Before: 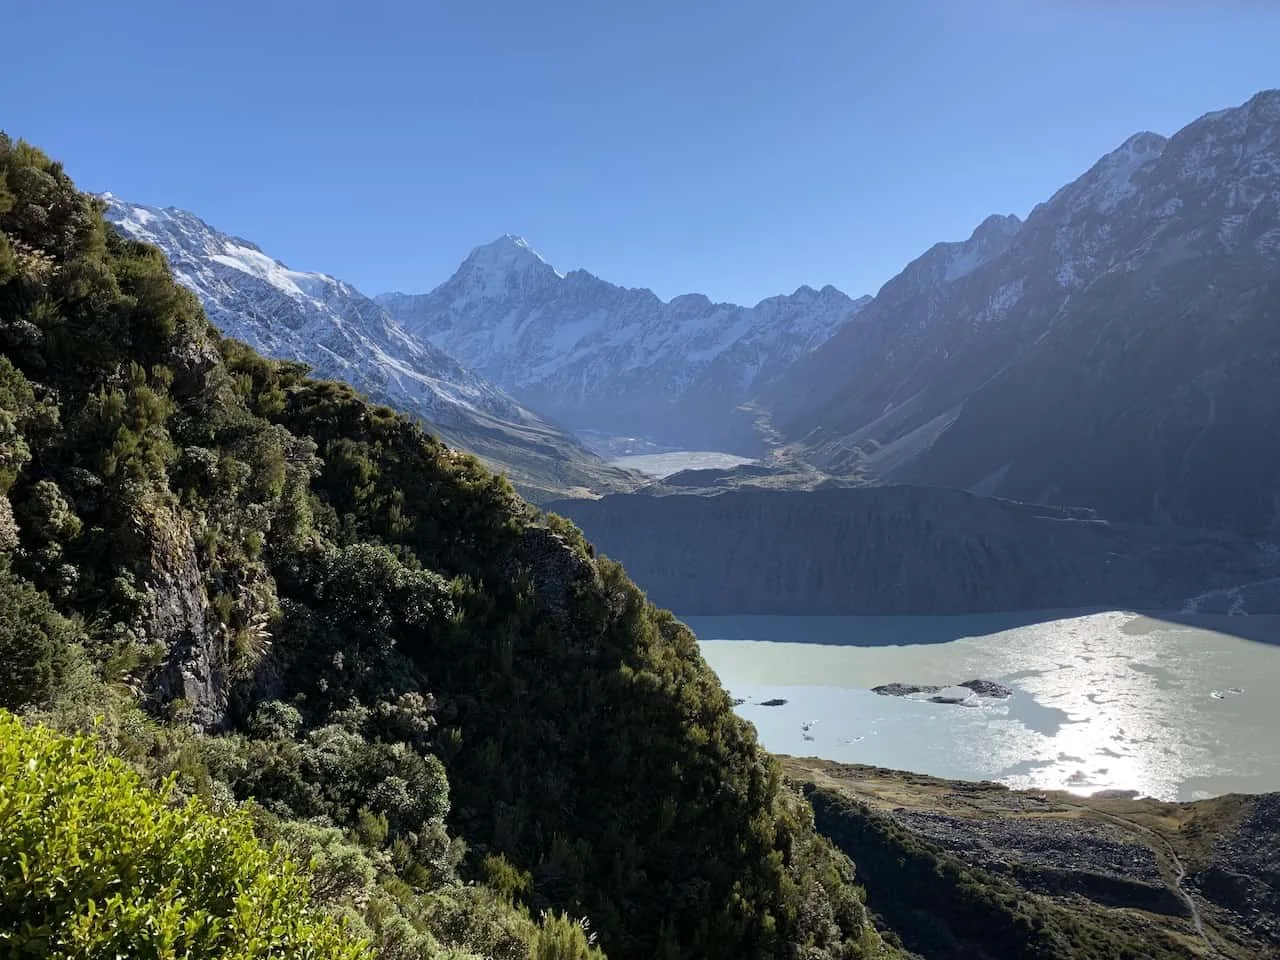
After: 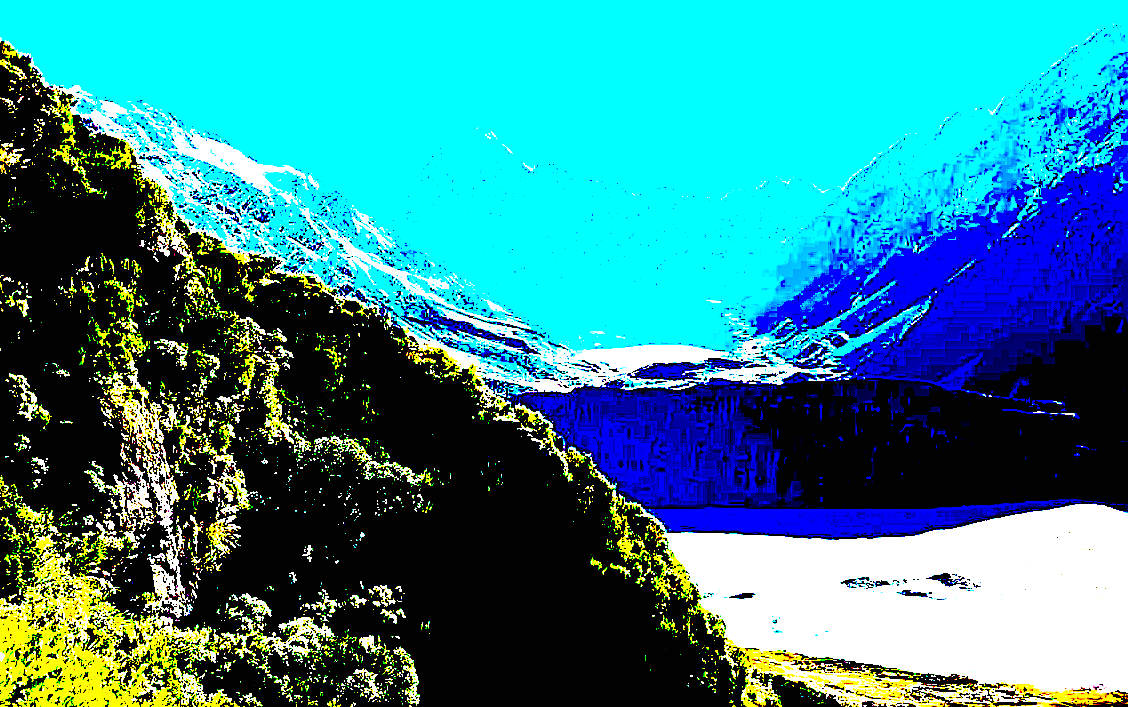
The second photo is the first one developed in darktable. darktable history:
color balance rgb: global offset › luminance 0.257%, global offset › hue 168.85°, linear chroma grading › global chroma 6.208%, perceptual saturation grading › global saturation 30.008%, global vibrance 20%
contrast brightness saturation: contrast 0.201, brightness -0.111, saturation 0.105
exposure: black level correction 0.1, exposure 3.044 EV, compensate highlight preservation false
crop and rotate: left 2.474%, top 11.235%, right 9.35%, bottom 15.028%
haze removal: strength 0.282, distance 0.252, compatibility mode true, adaptive false
sharpen: on, module defaults
